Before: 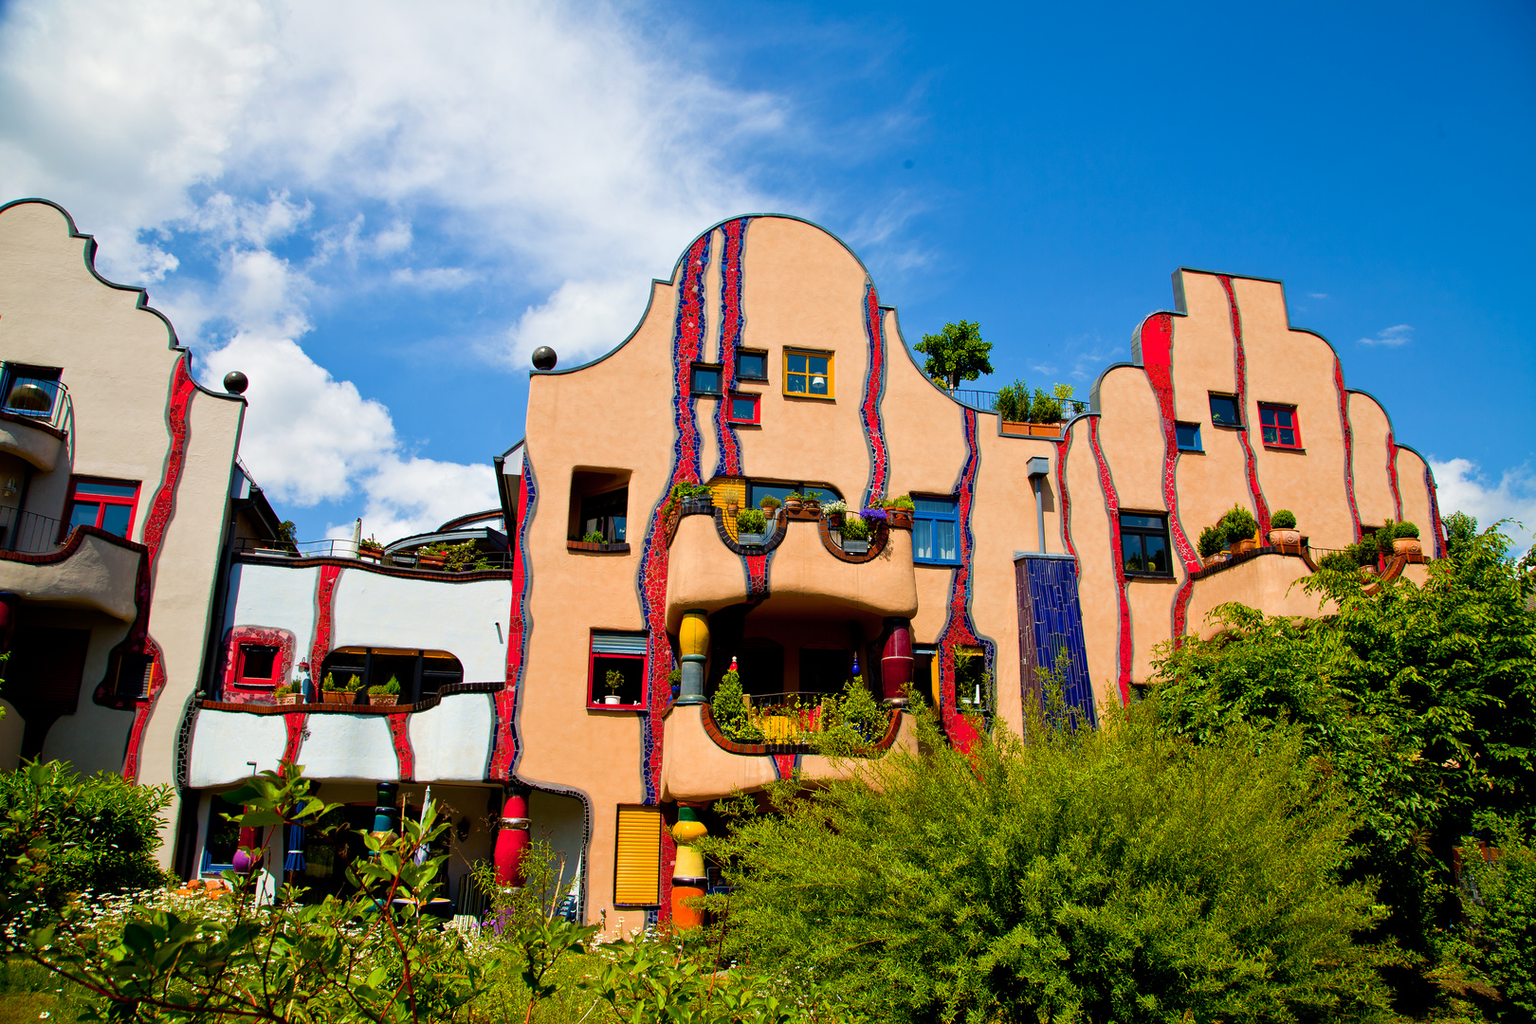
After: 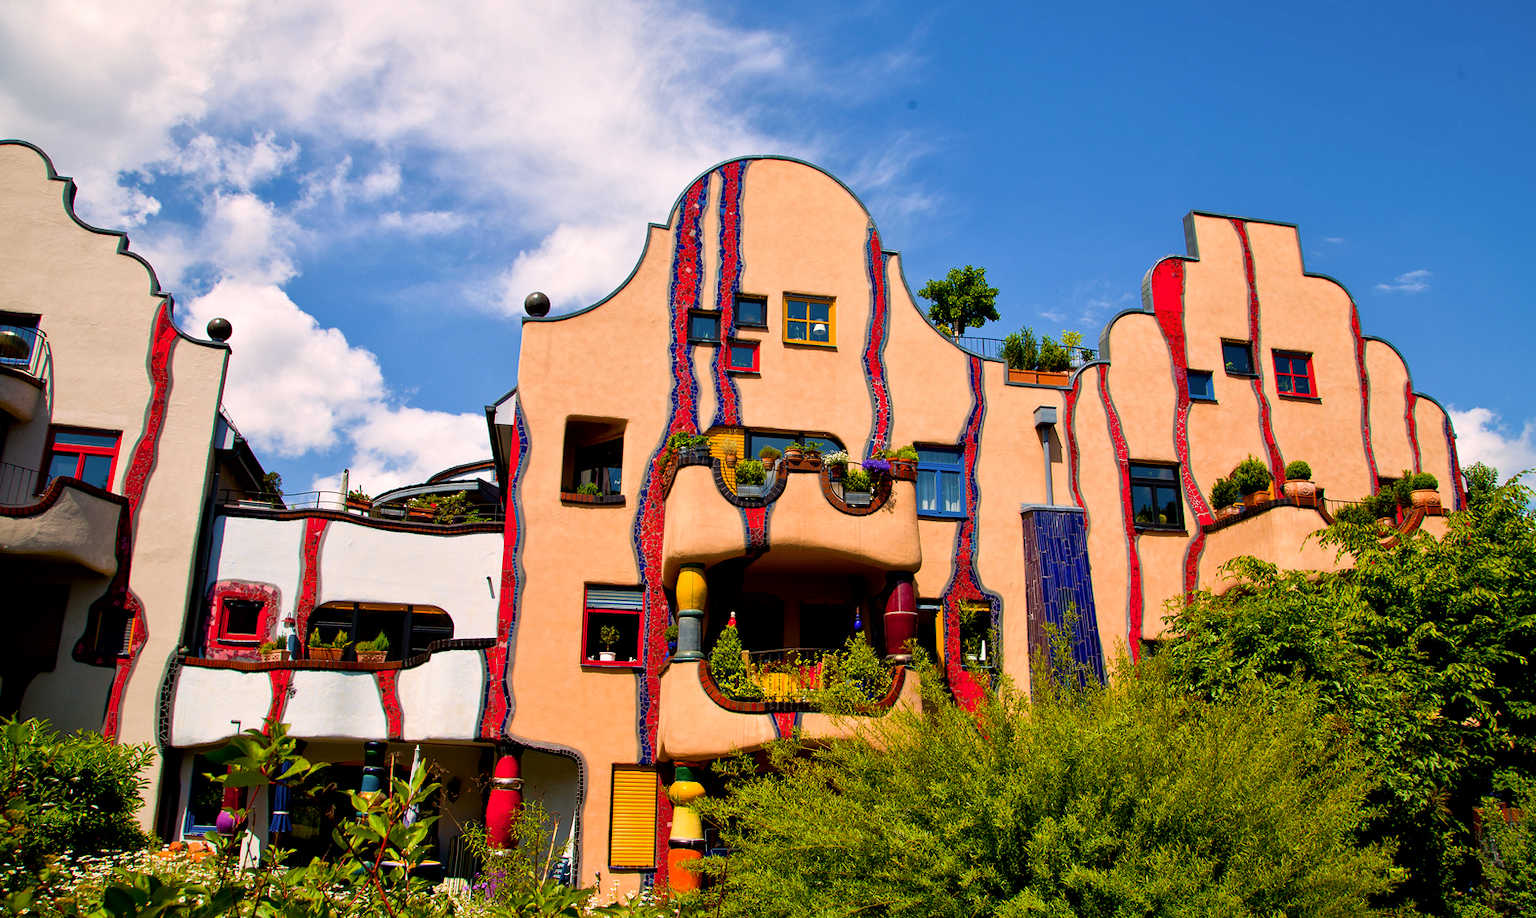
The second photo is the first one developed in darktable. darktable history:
crop: left 1.507%, top 6.147%, right 1.379%, bottom 6.637%
color correction: highlights a* 7.34, highlights b* 4.37
local contrast: mode bilateral grid, contrast 20, coarseness 50, detail 132%, midtone range 0.2
